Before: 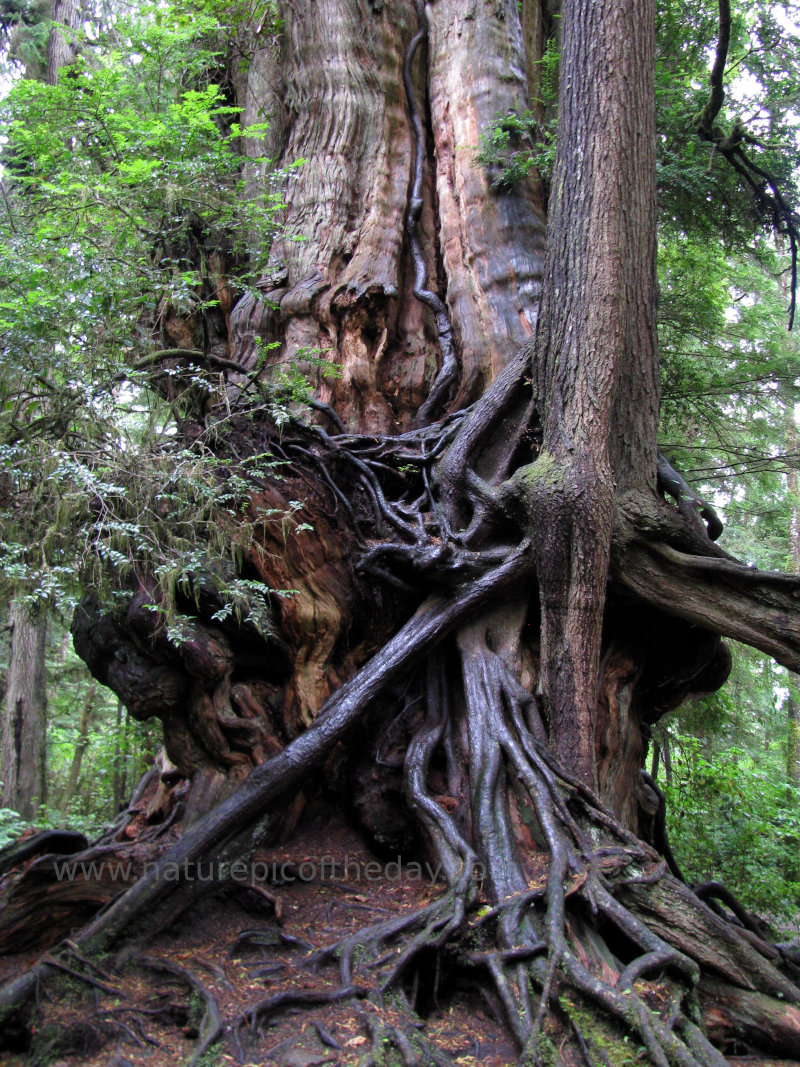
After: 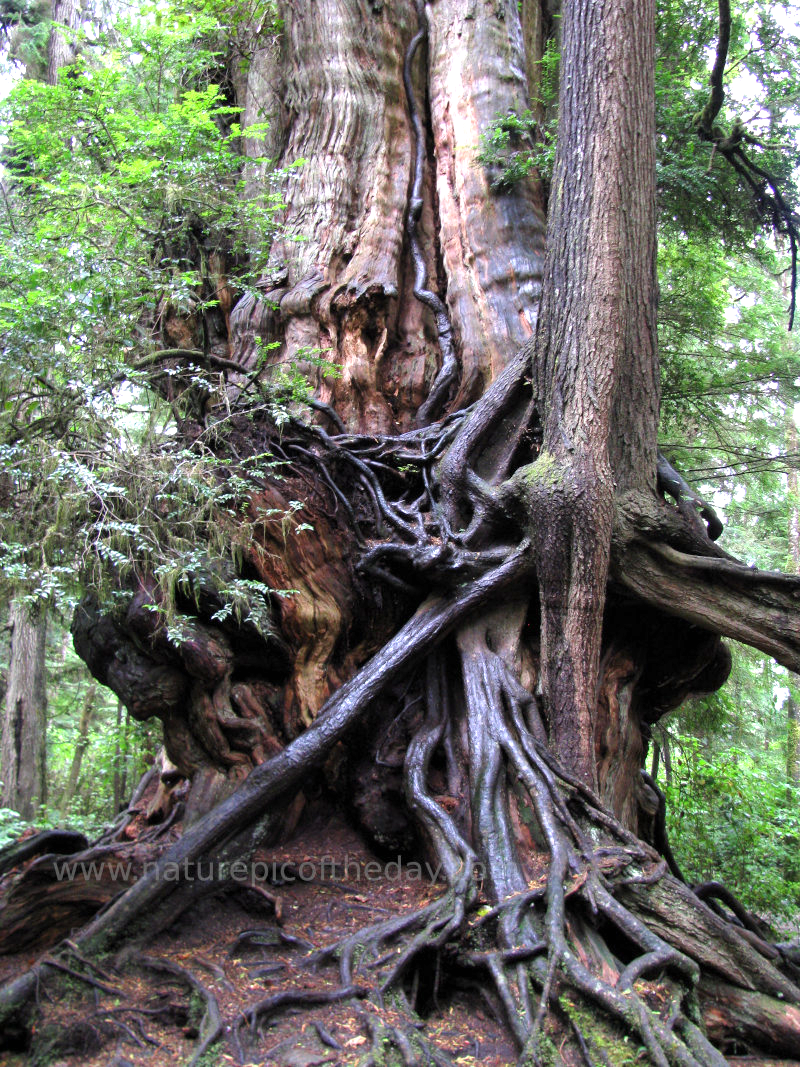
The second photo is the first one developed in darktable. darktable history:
exposure: black level correction 0, exposure 0.692 EV, compensate exposure bias true, compensate highlight preservation false
